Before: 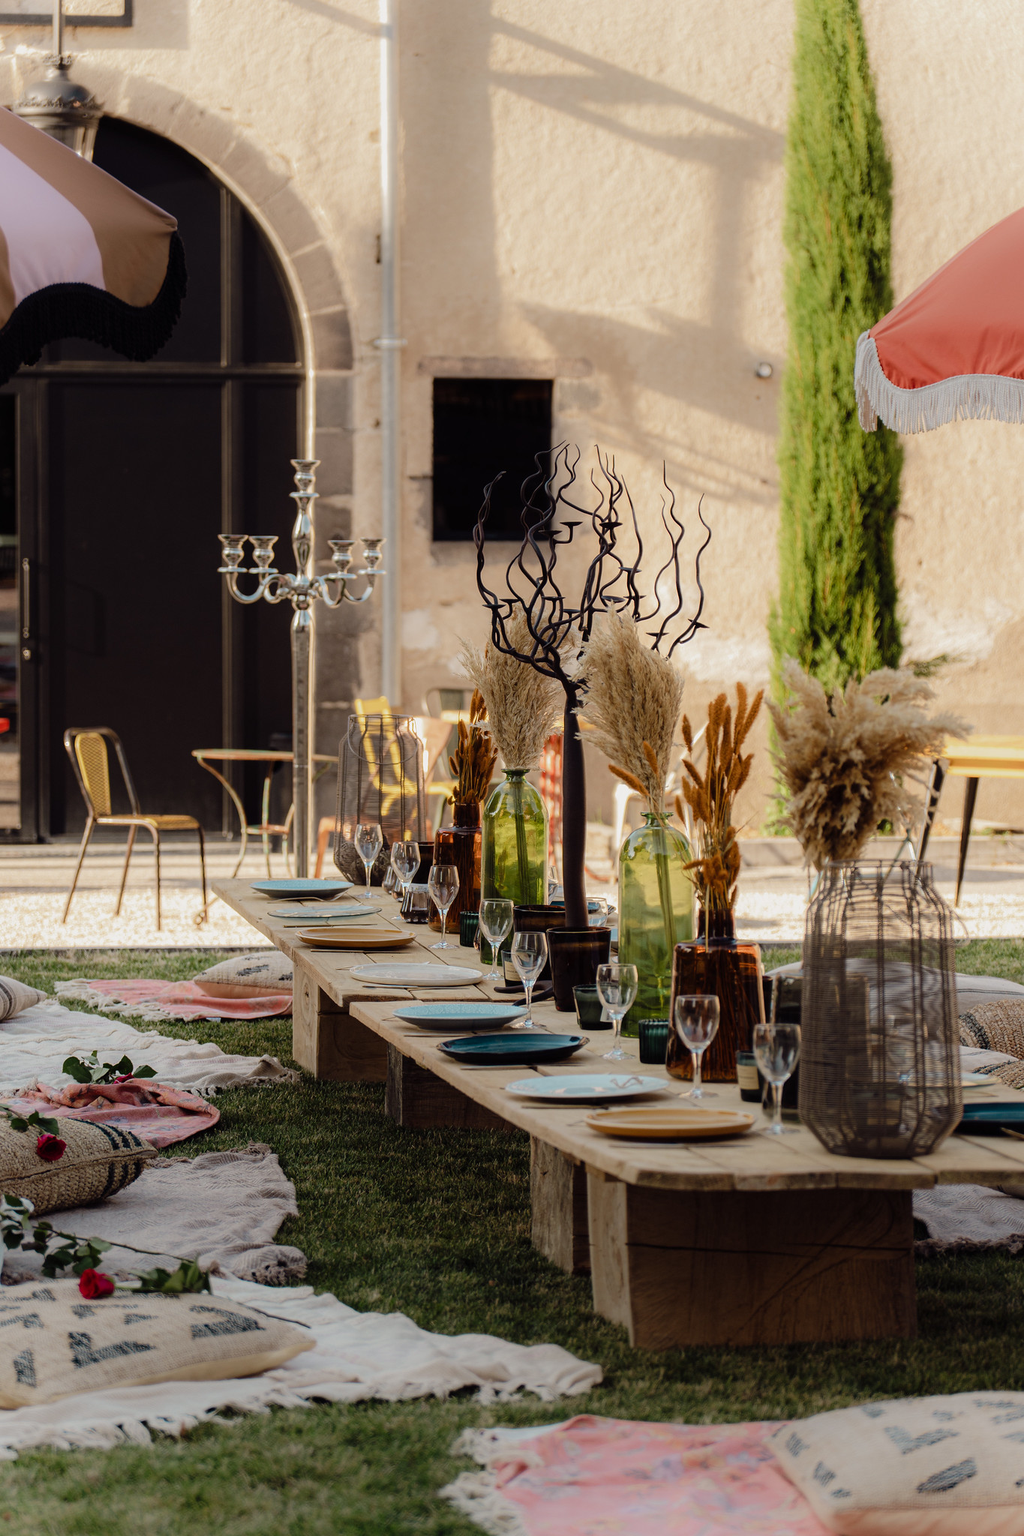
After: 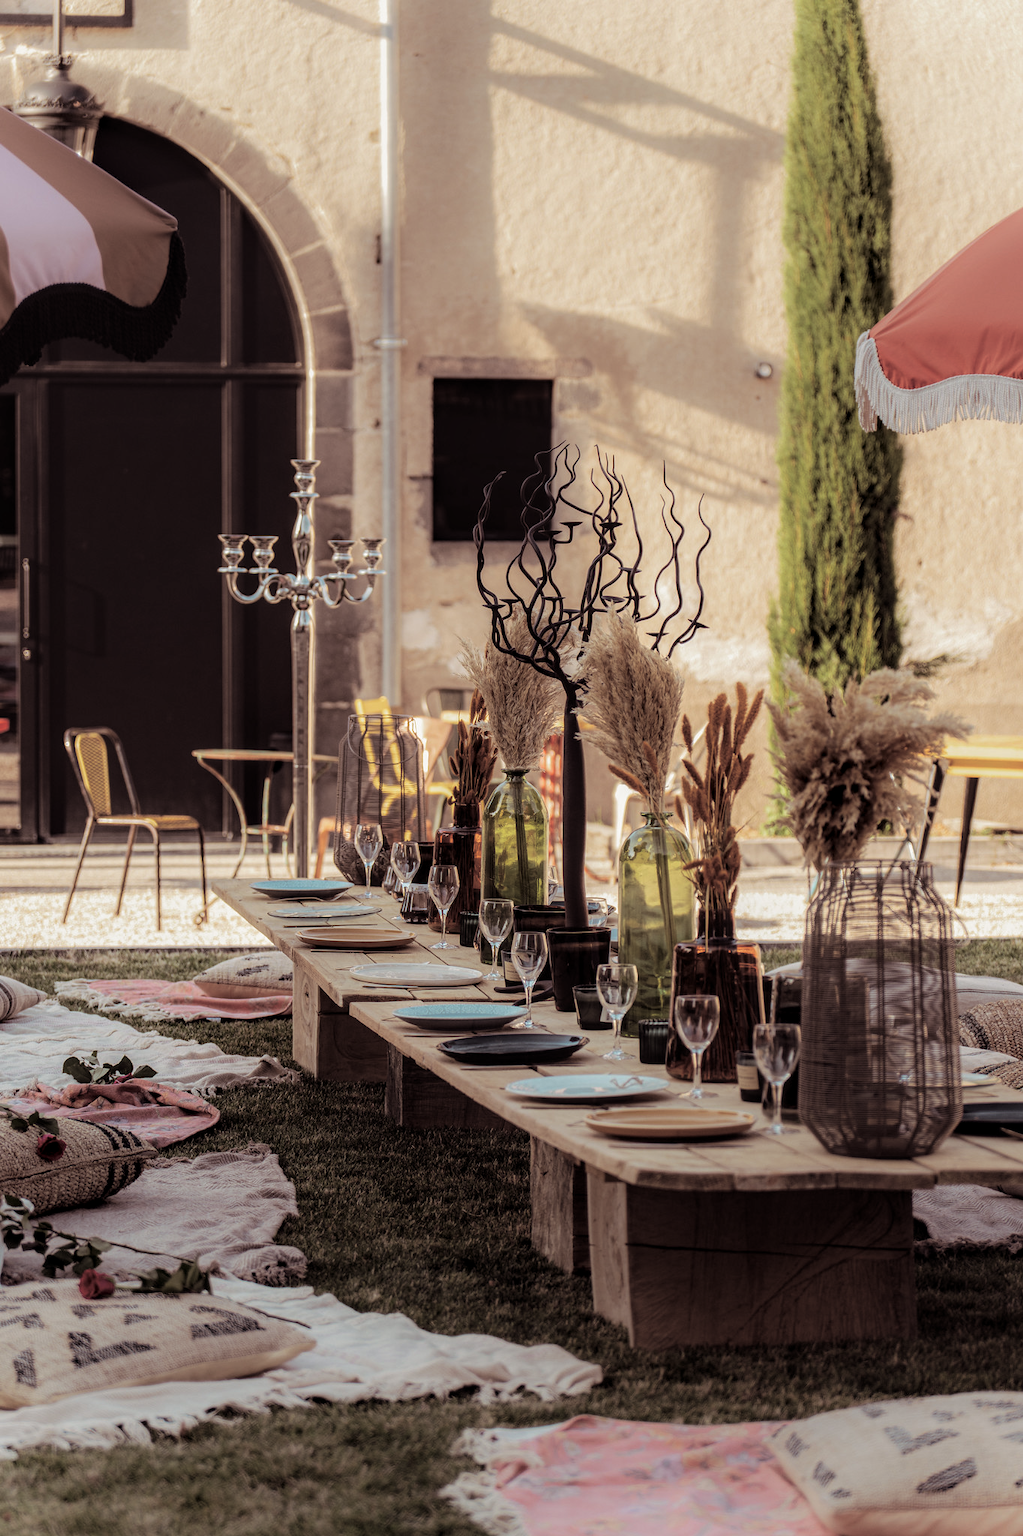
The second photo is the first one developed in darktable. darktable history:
local contrast: on, module defaults
split-toning: shadows › saturation 0.24, highlights › hue 54°, highlights › saturation 0.24
rgb levels: preserve colors max RGB
exposure: compensate highlight preservation false
